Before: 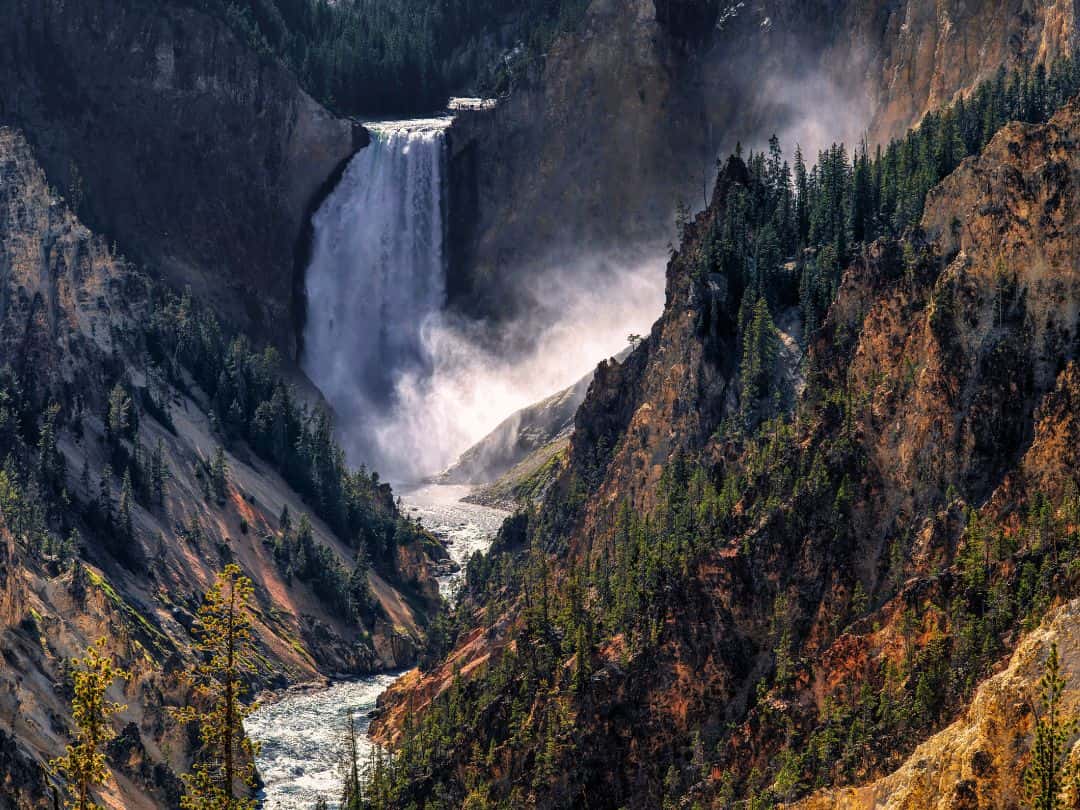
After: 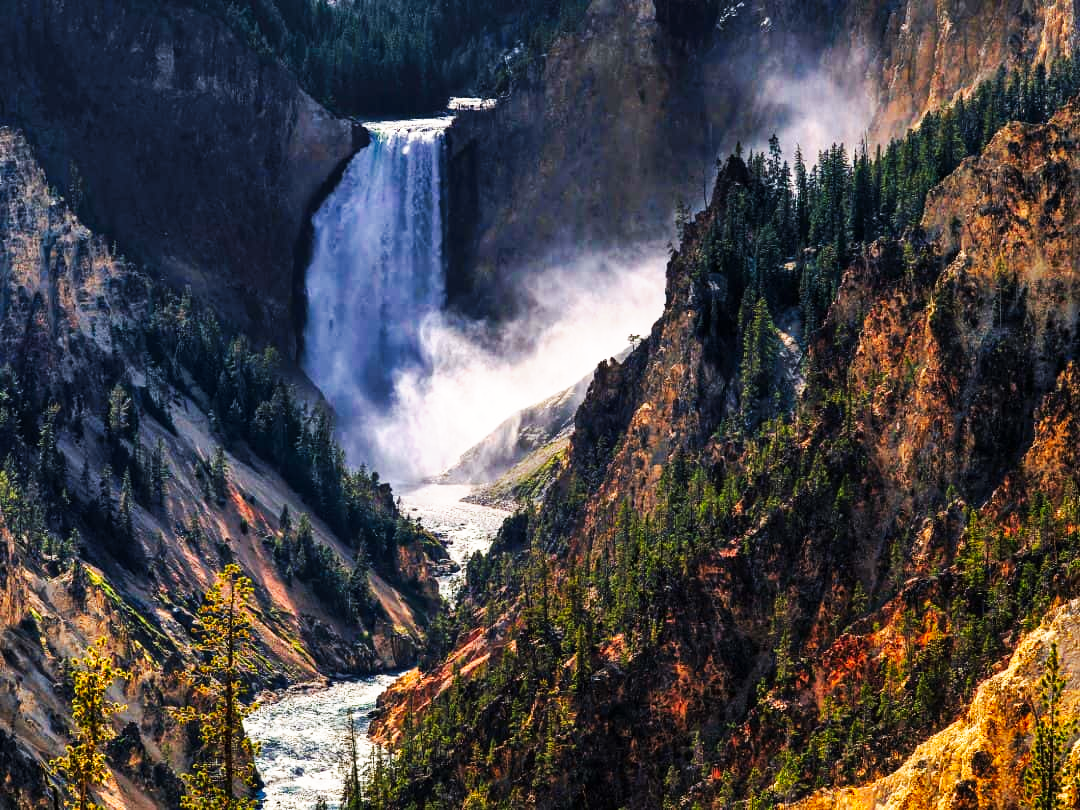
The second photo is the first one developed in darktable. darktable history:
tone curve: curves: ch0 [(0, 0) (0.003, 0.003) (0.011, 0.009) (0.025, 0.022) (0.044, 0.037) (0.069, 0.051) (0.1, 0.079) (0.136, 0.114) (0.177, 0.152) (0.224, 0.212) (0.277, 0.281) (0.335, 0.358) (0.399, 0.459) (0.468, 0.573) (0.543, 0.684) (0.623, 0.779) (0.709, 0.866) (0.801, 0.949) (0.898, 0.98) (1, 1)], preserve colors none
color correction: saturation 1.11
